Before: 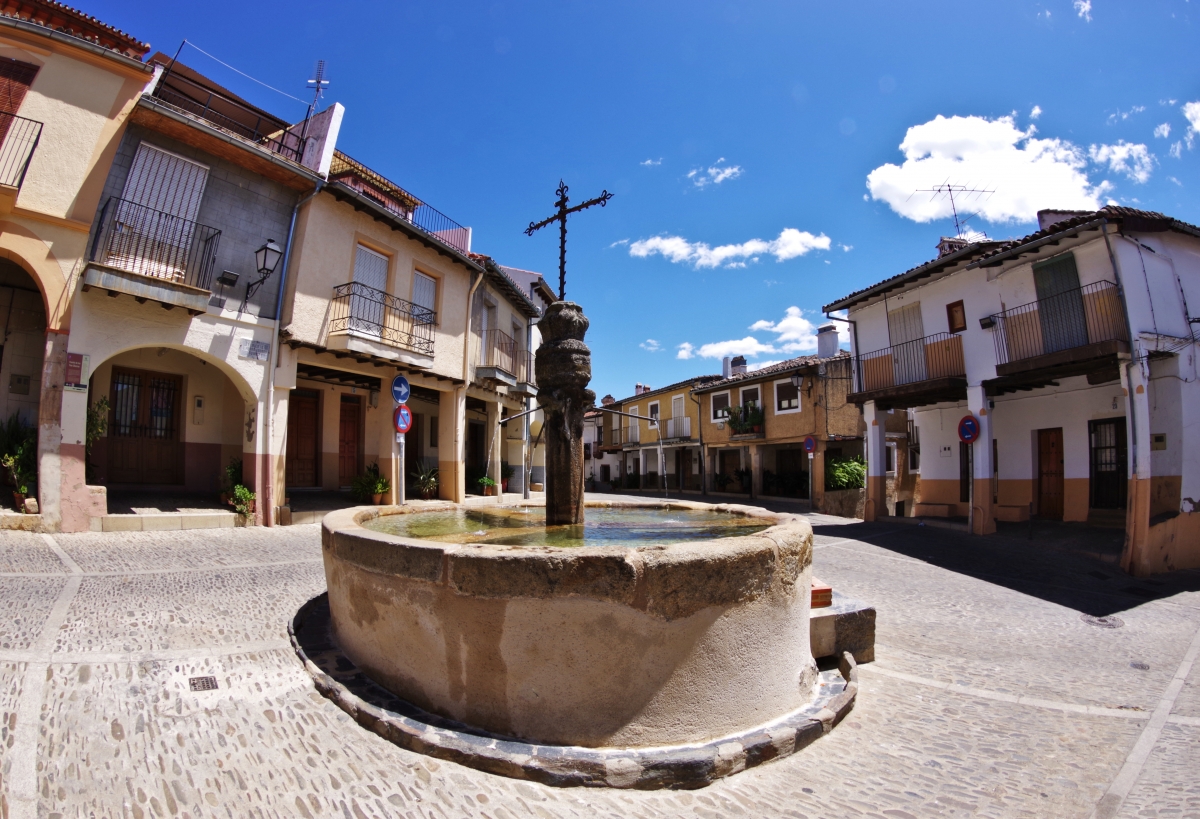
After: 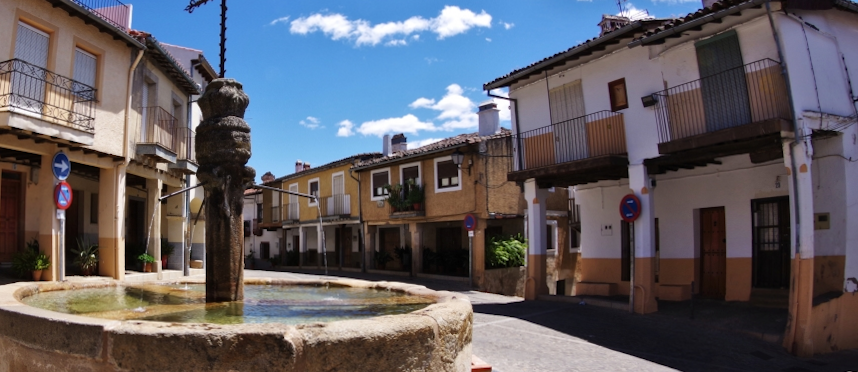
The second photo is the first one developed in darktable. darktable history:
rotate and perspective: rotation 0.192°, lens shift (horizontal) -0.015, crop left 0.005, crop right 0.996, crop top 0.006, crop bottom 0.99
crop and rotate: left 27.938%, top 27.046%, bottom 27.046%
